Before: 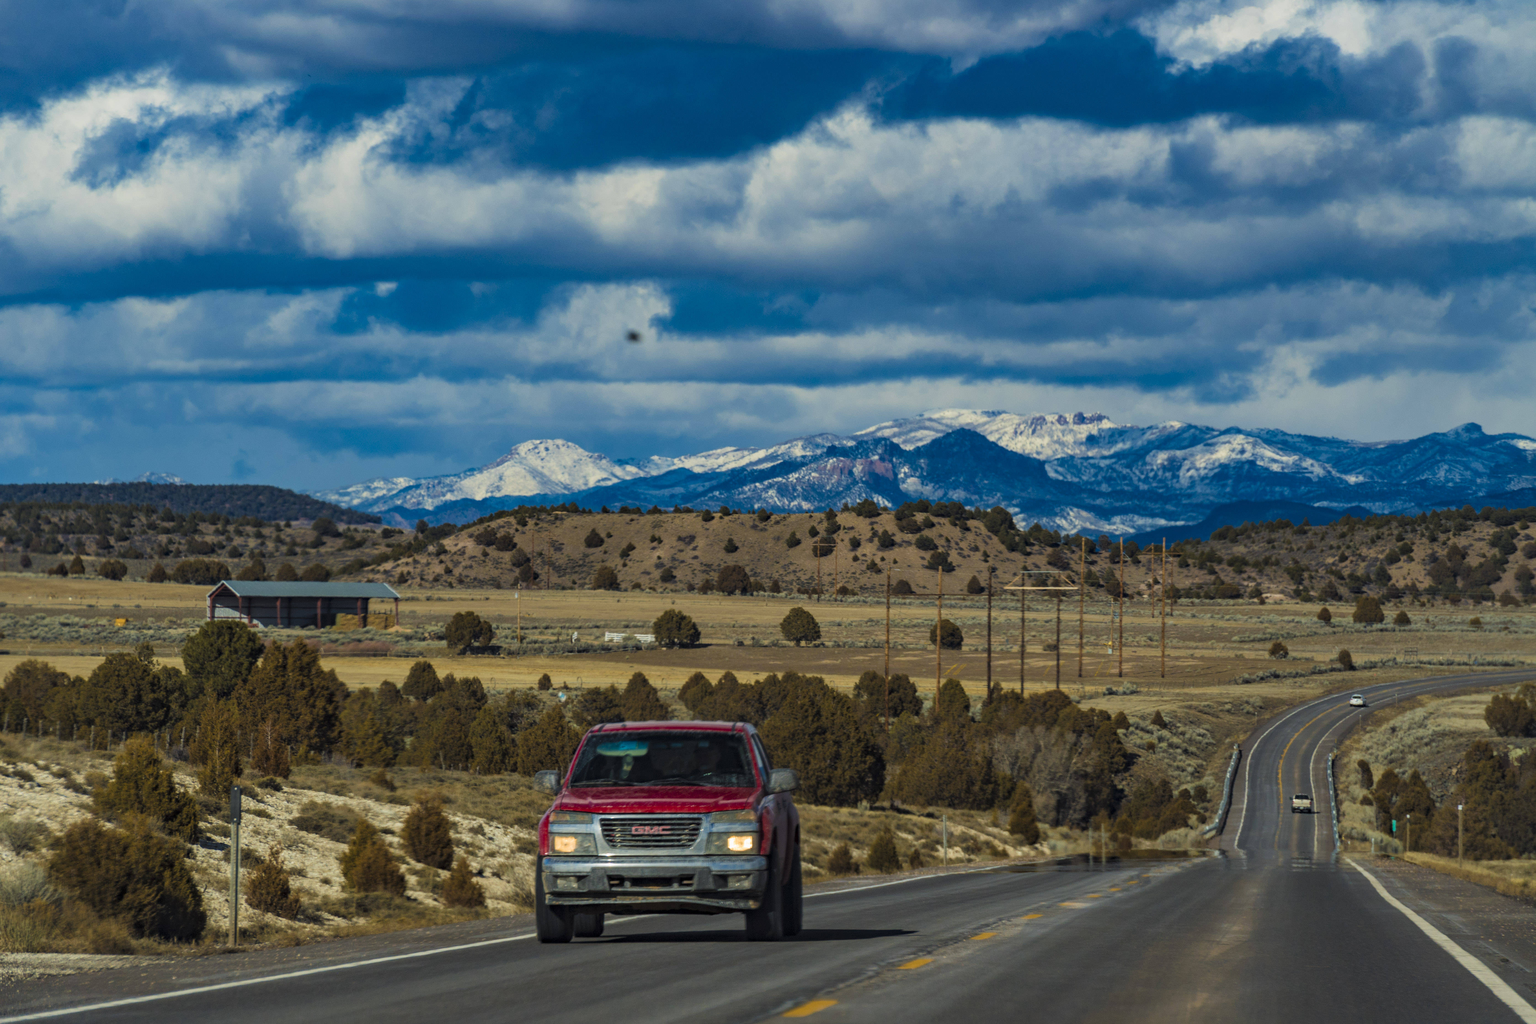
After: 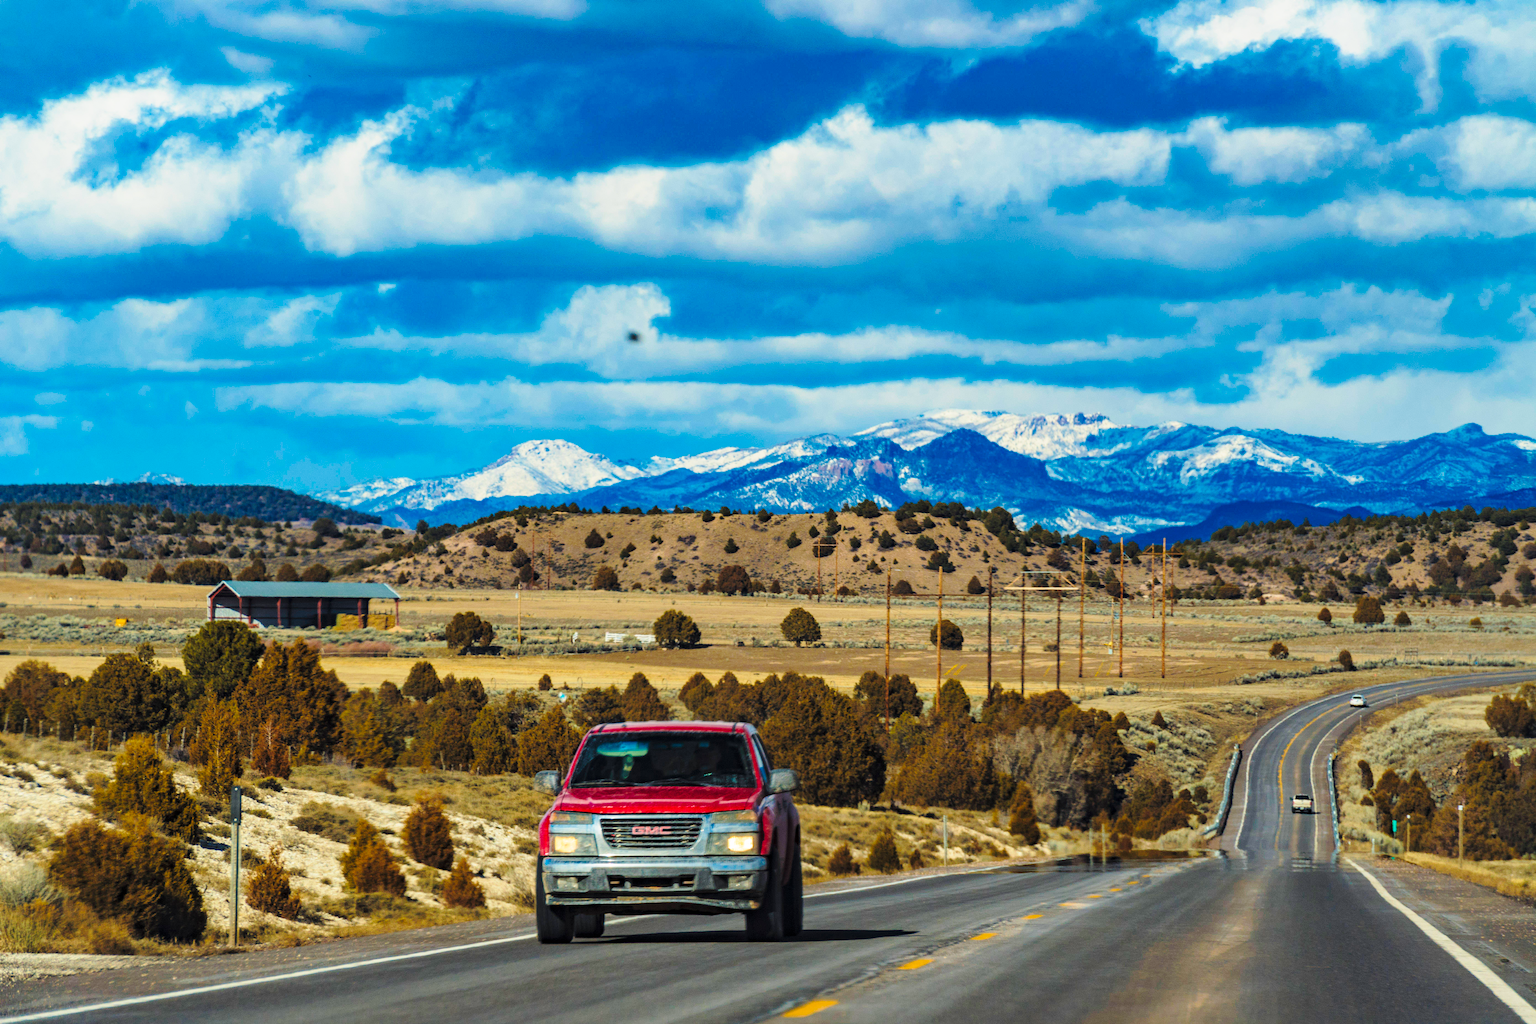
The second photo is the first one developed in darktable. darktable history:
base curve: curves: ch0 [(0, 0) (0.028, 0.03) (0.121, 0.232) (0.46, 0.748) (0.859, 0.968) (1, 1)], preserve colors none
contrast brightness saturation: contrast 0.026, brightness 0.066, saturation 0.123
